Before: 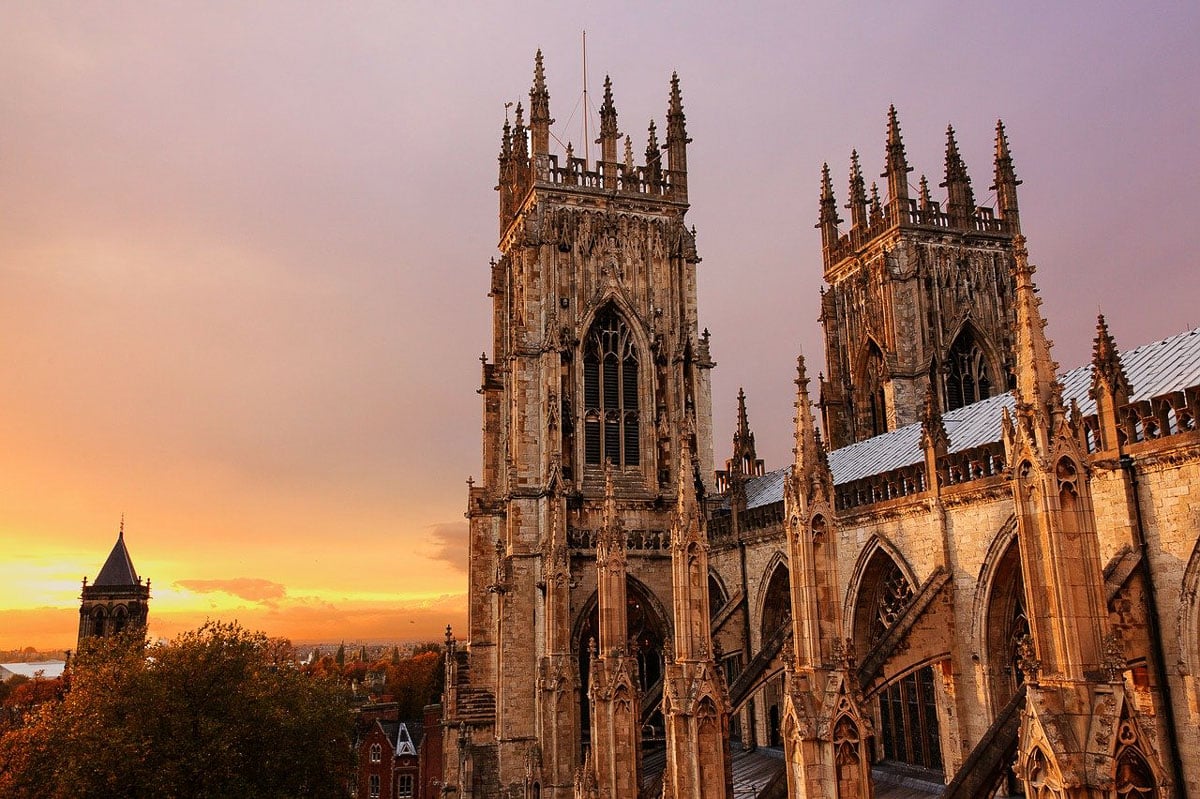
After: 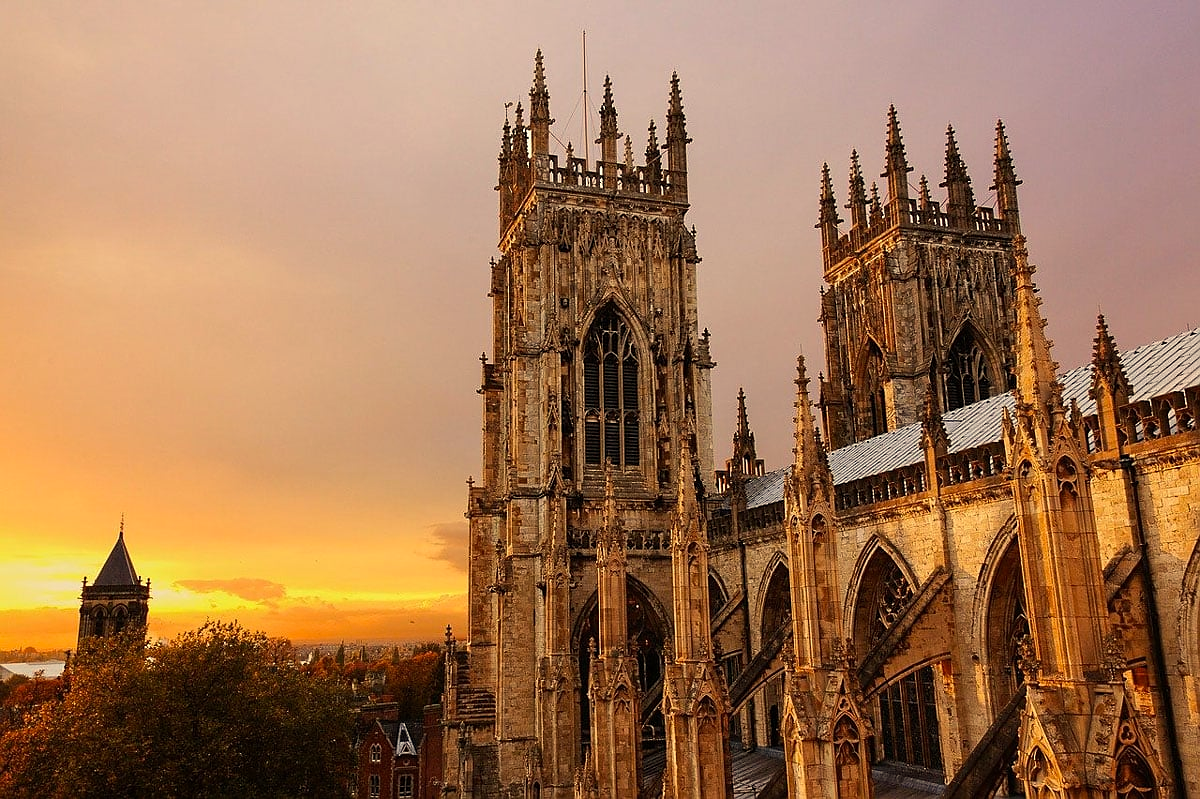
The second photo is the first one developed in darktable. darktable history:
sharpen: radius 1.037, threshold 0.944
color correction: highlights a* 1.42, highlights b* 17.94
